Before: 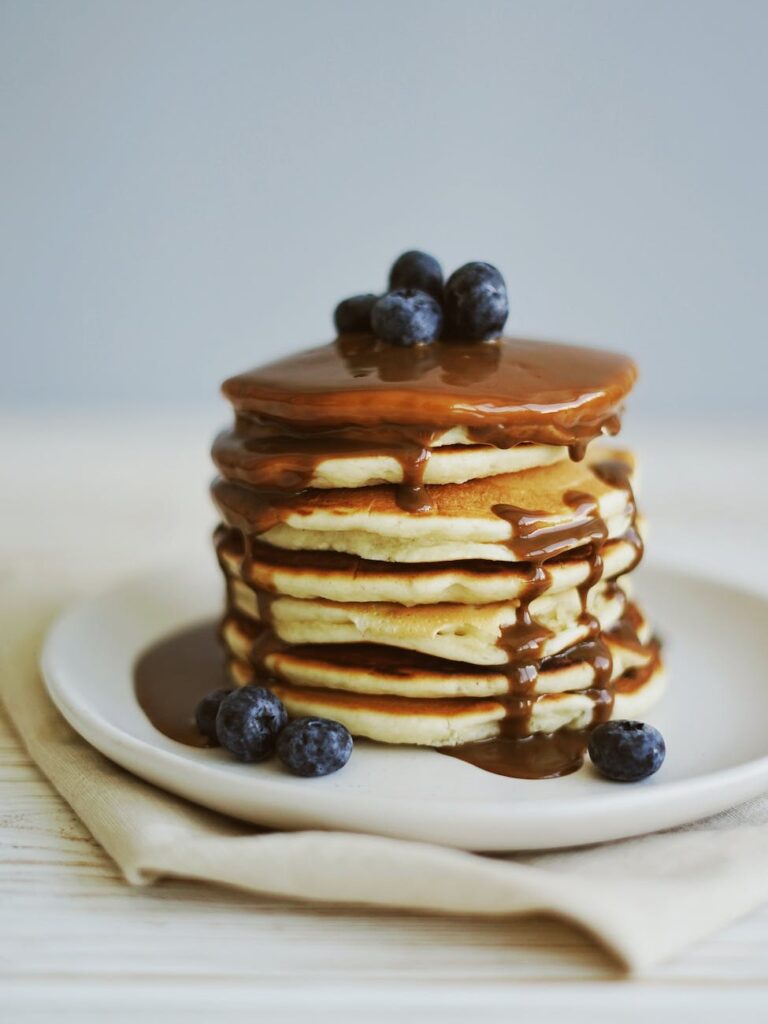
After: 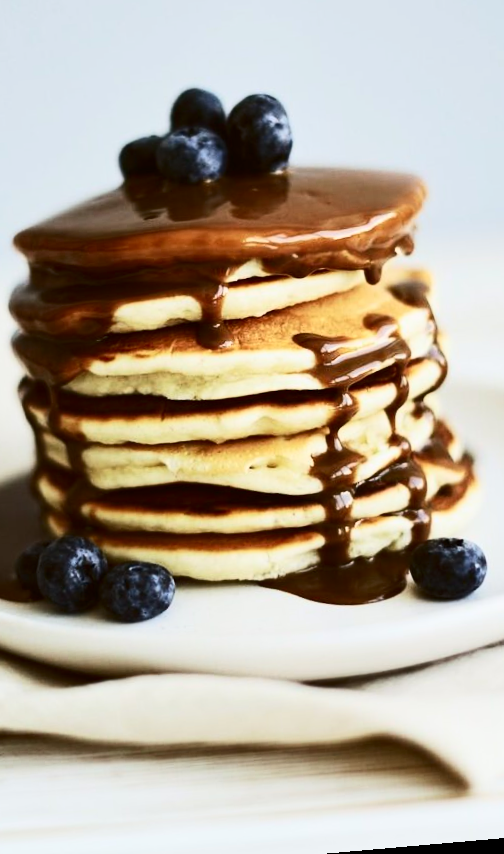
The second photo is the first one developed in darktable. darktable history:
white balance: red 1, blue 1
color correction: saturation 0.8
contrast brightness saturation: contrast 0.4, brightness 0.05, saturation 0.25
rotate and perspective: rotation -4.98°, automatic cropping off
crop and rotate: left 28.256%, top 17.734%, right 12.656%, bottom 3.573%
